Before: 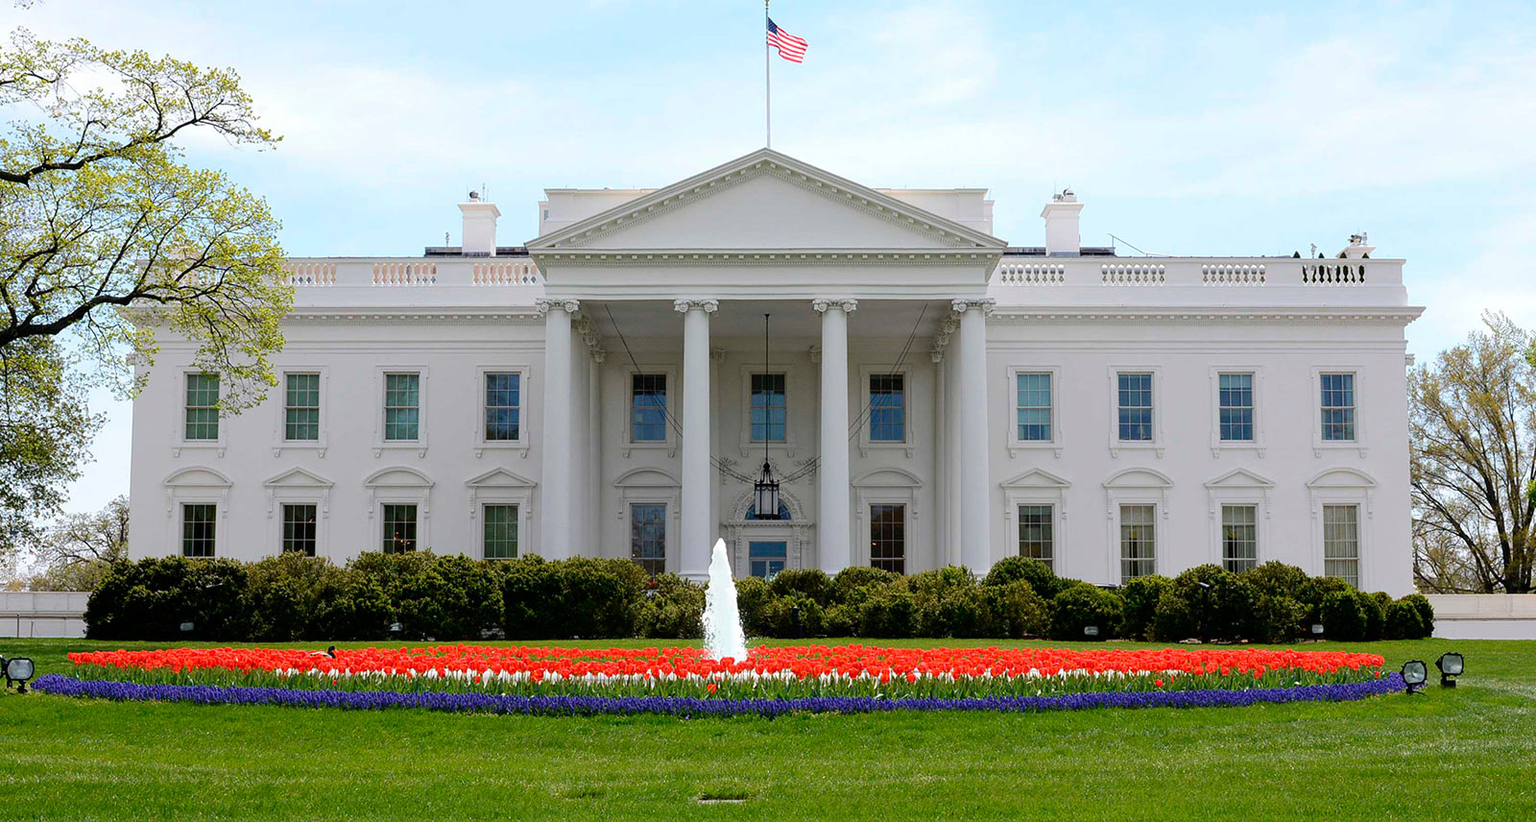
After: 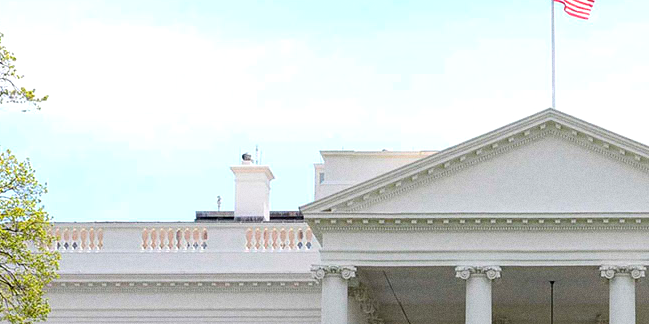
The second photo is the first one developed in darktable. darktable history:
grain: coarseness 0.09 ISO
crop: left 15.452%, top 5.459%, right 43.956%, bottom 56.62%
exposure: exposure 0.3 EV, compensate highlight preservation false
